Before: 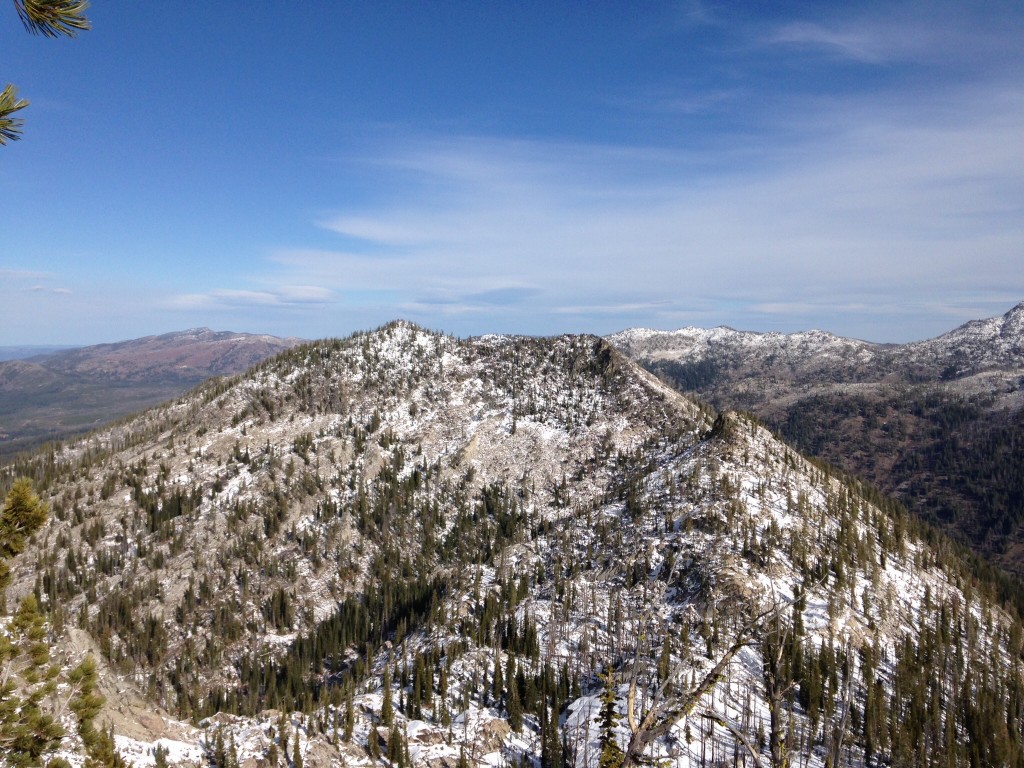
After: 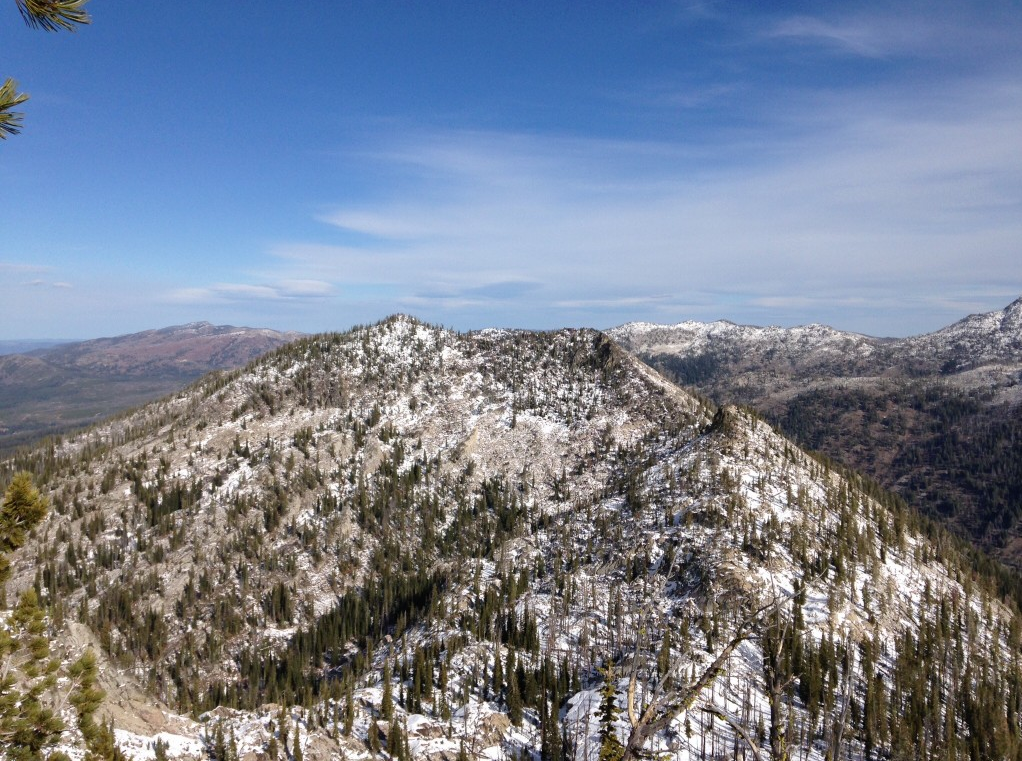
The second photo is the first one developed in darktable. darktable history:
crop: top 0.832%, right 0.109%
shadows and highlights: shadows 51.91, highlights -28.39, soften with gaussian
